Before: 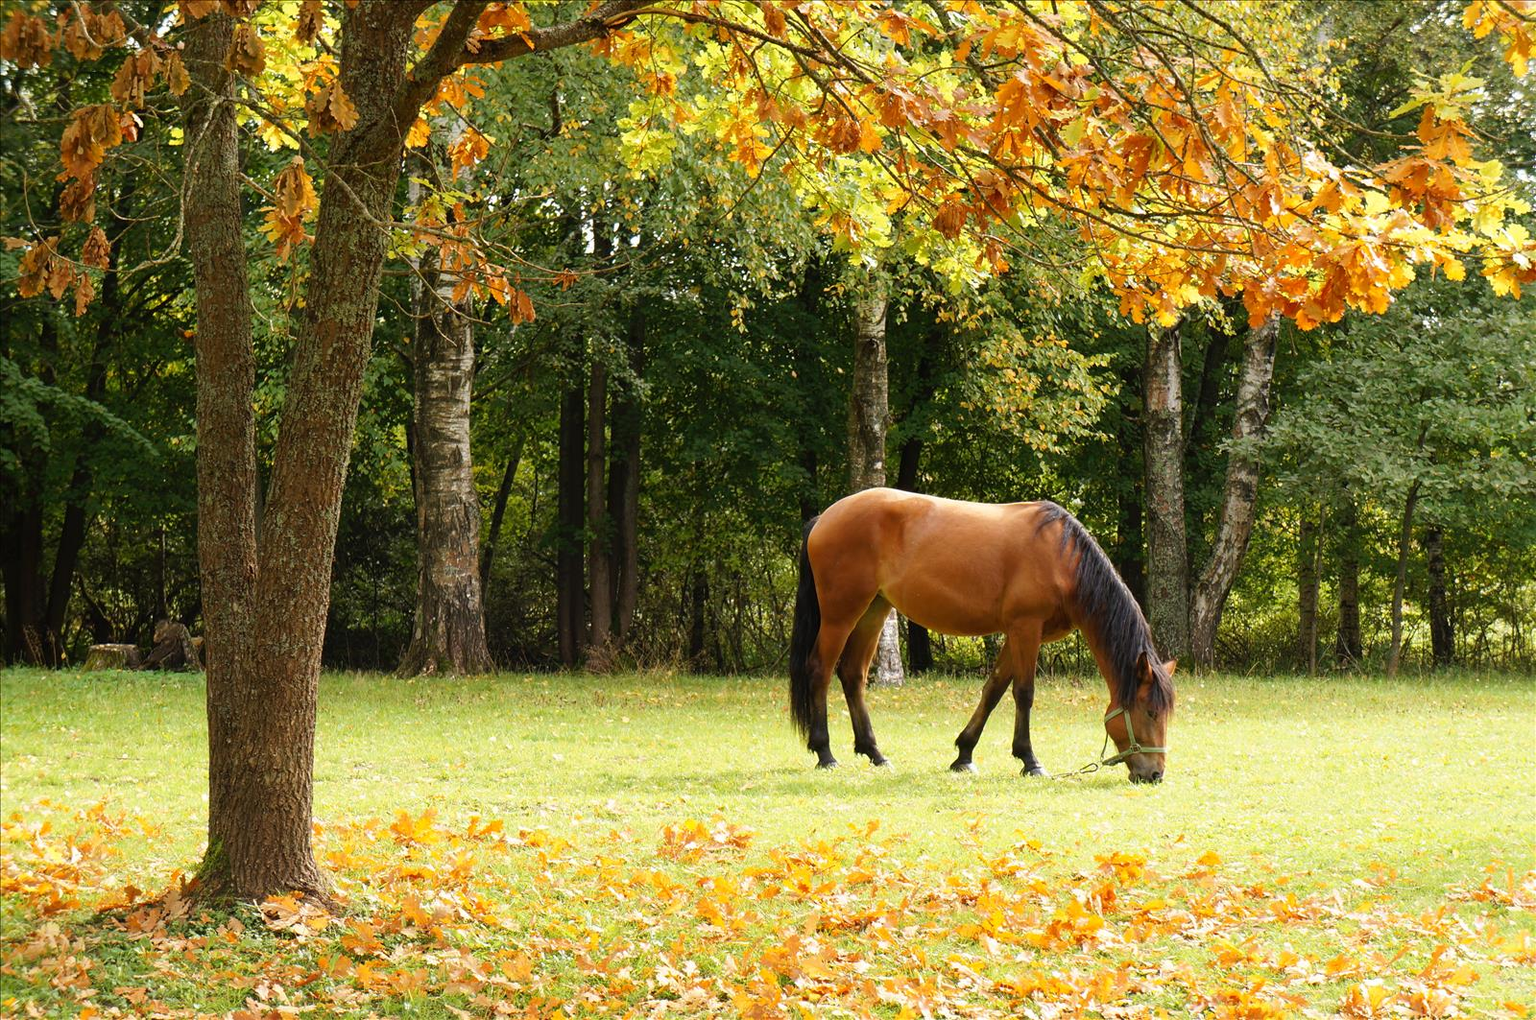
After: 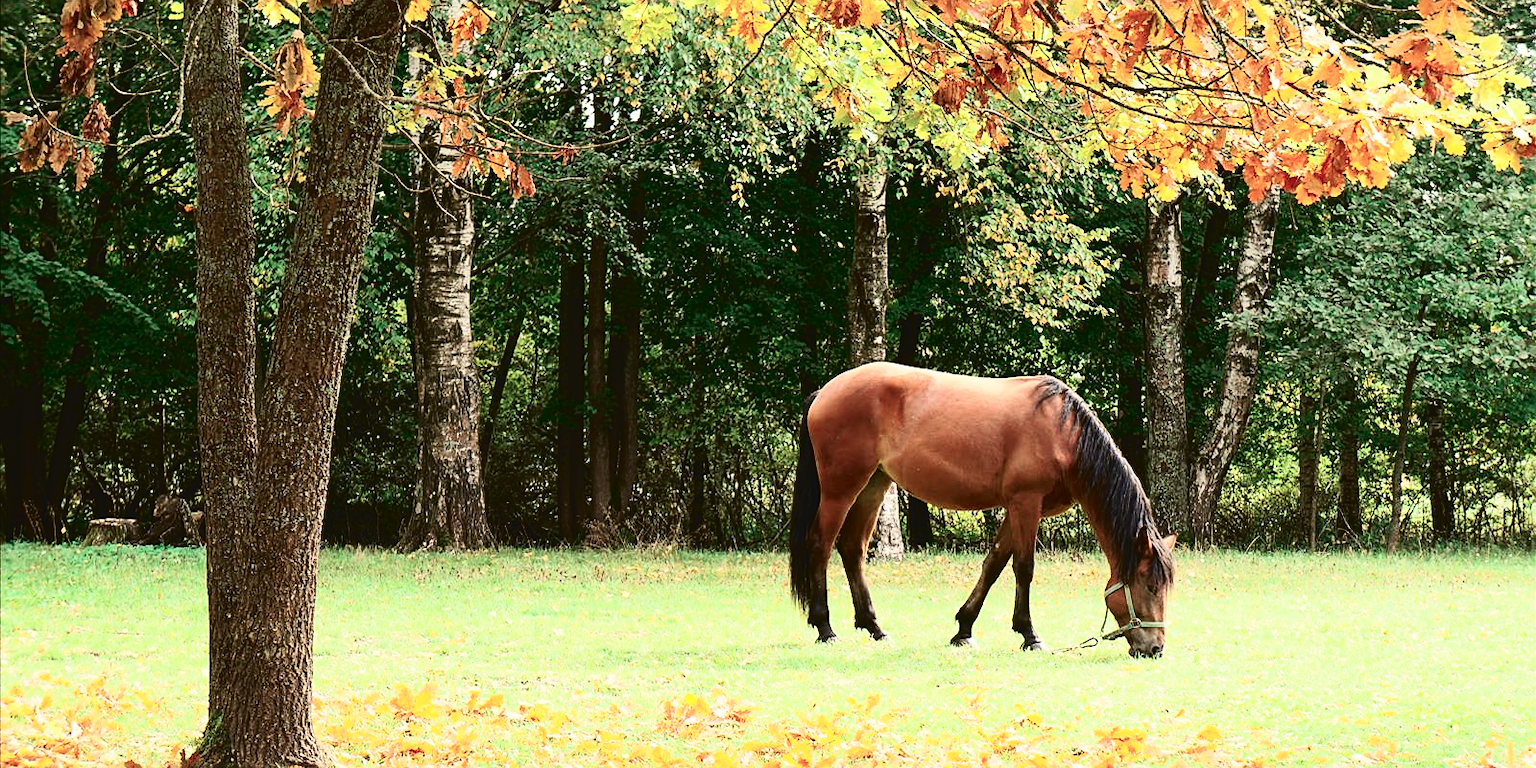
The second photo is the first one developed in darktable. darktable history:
sharpen: on, module defaults
crop and rotate: top 12.39%, bottom 12.315%
exposure: exposure 0.206 EV, compensate highlight preservation false
contrast brightness saturation: contrast 0.22
tone curve: curves: ch0 [(0, 0.039) (0.104, 0.094) (0.285, 0.301) (0.689, 0.764) (0.89, 0.926) (0.994, 0.971)]; ch1 [(0, 0) (0.337, 0.249) (0.437, 0.411) (0.485, 0.487) (0.515, 0.514) (0.566, 0.563) (0.641, 0.655) (1, 1)]; ch2 [(0, 0) (0.314, 0.301) (0.421, 0.411) (0.502, 0.505) (0.528, 0.54) (0.557, 0.555) (0.612, 0.583) (0.722, 0.67) (1, 1)], color space Lab, independent channels, preserve colors none
tone equalizer: edges refinement/feathering 500, mask exposure compensation -1.57 EV, preserve details no
